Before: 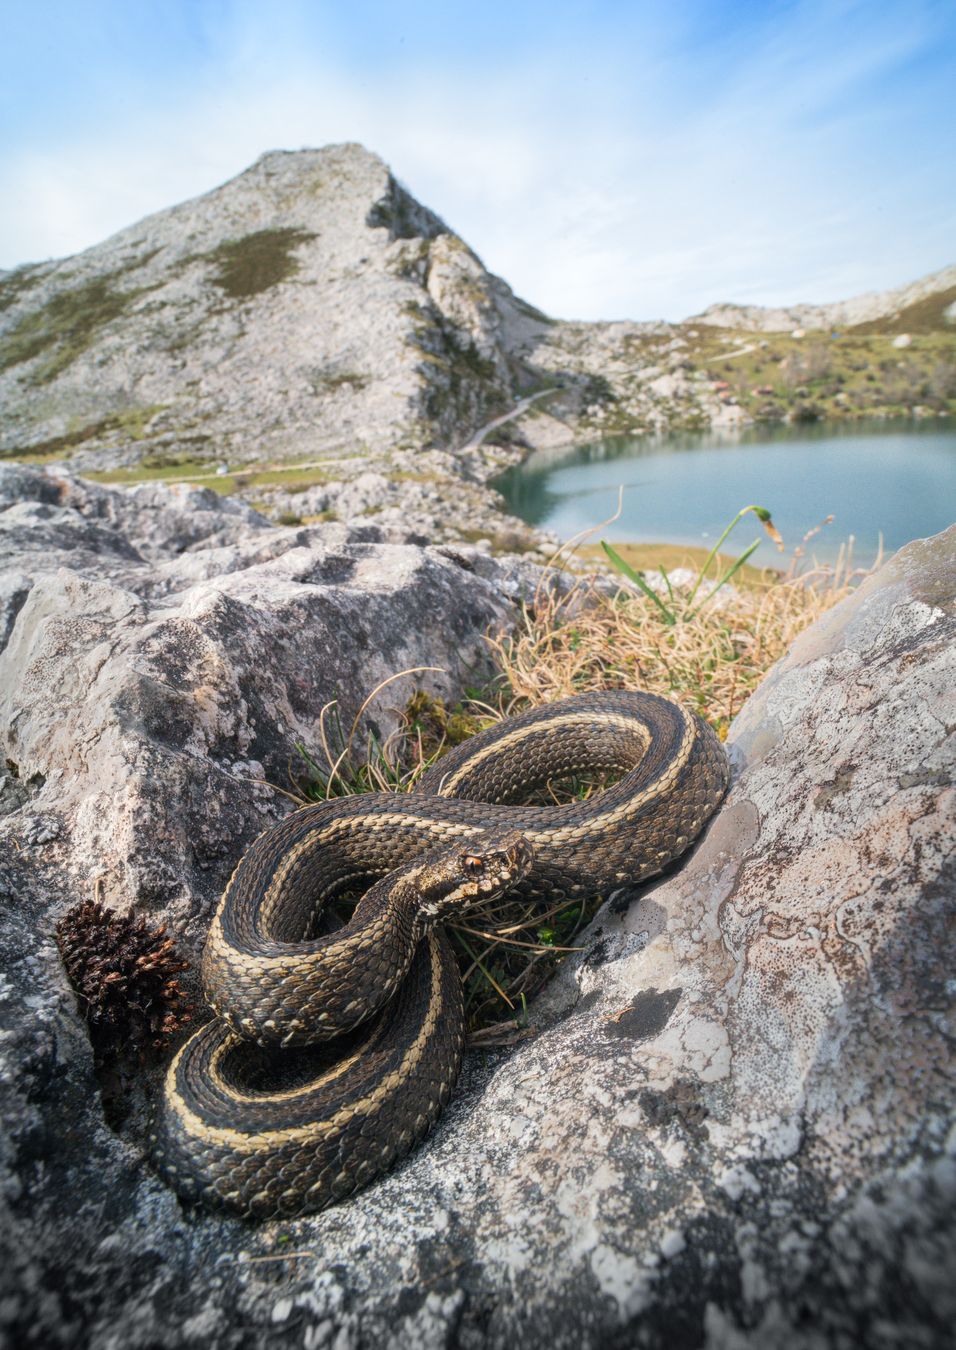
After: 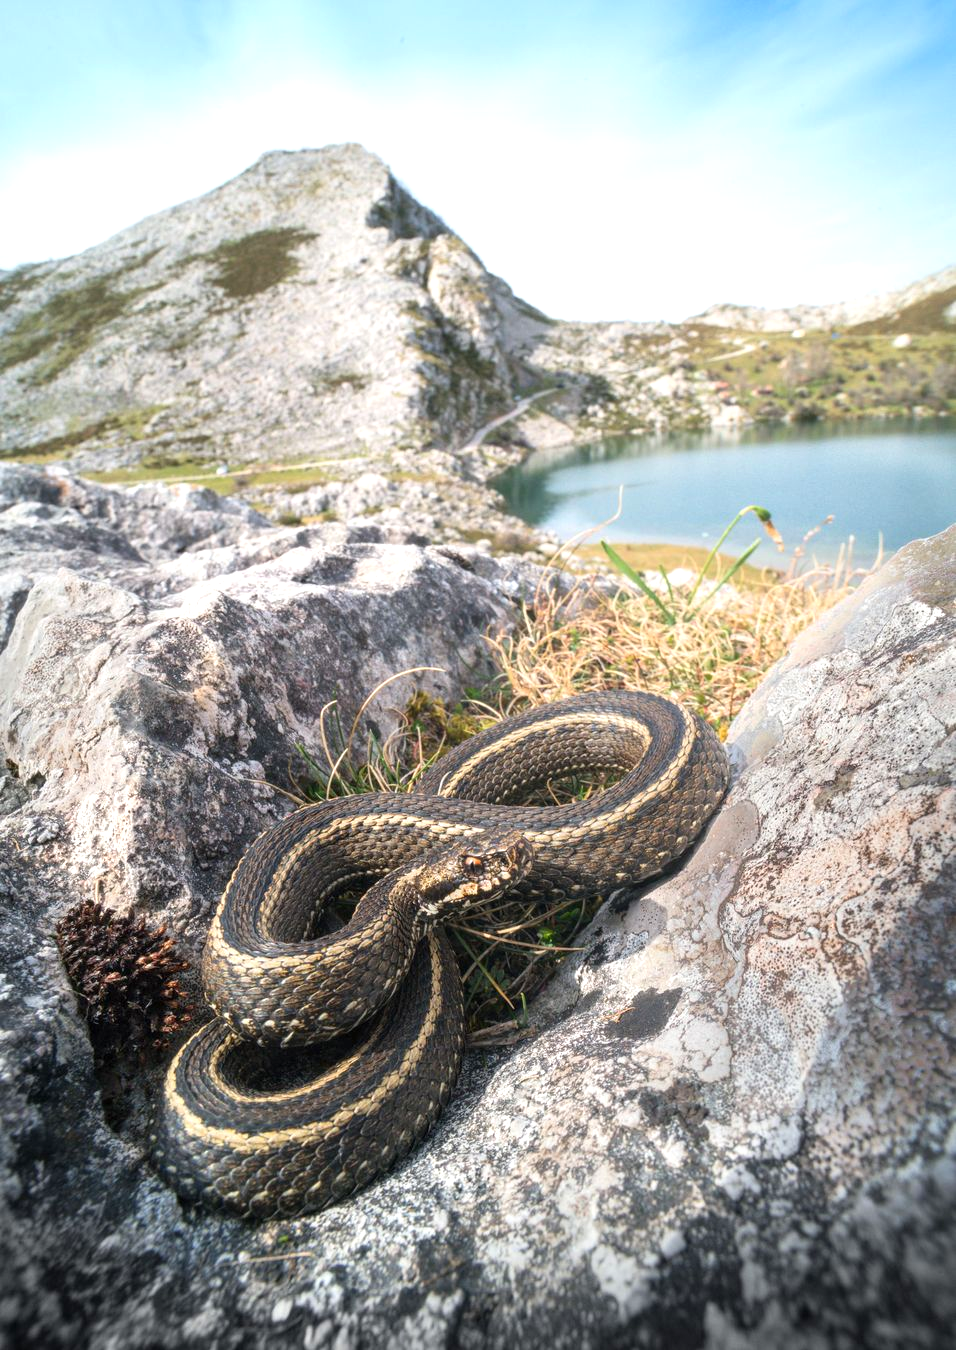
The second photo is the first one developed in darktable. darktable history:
exposure: exposure 0.513 EV, compensate highlight preservation false
